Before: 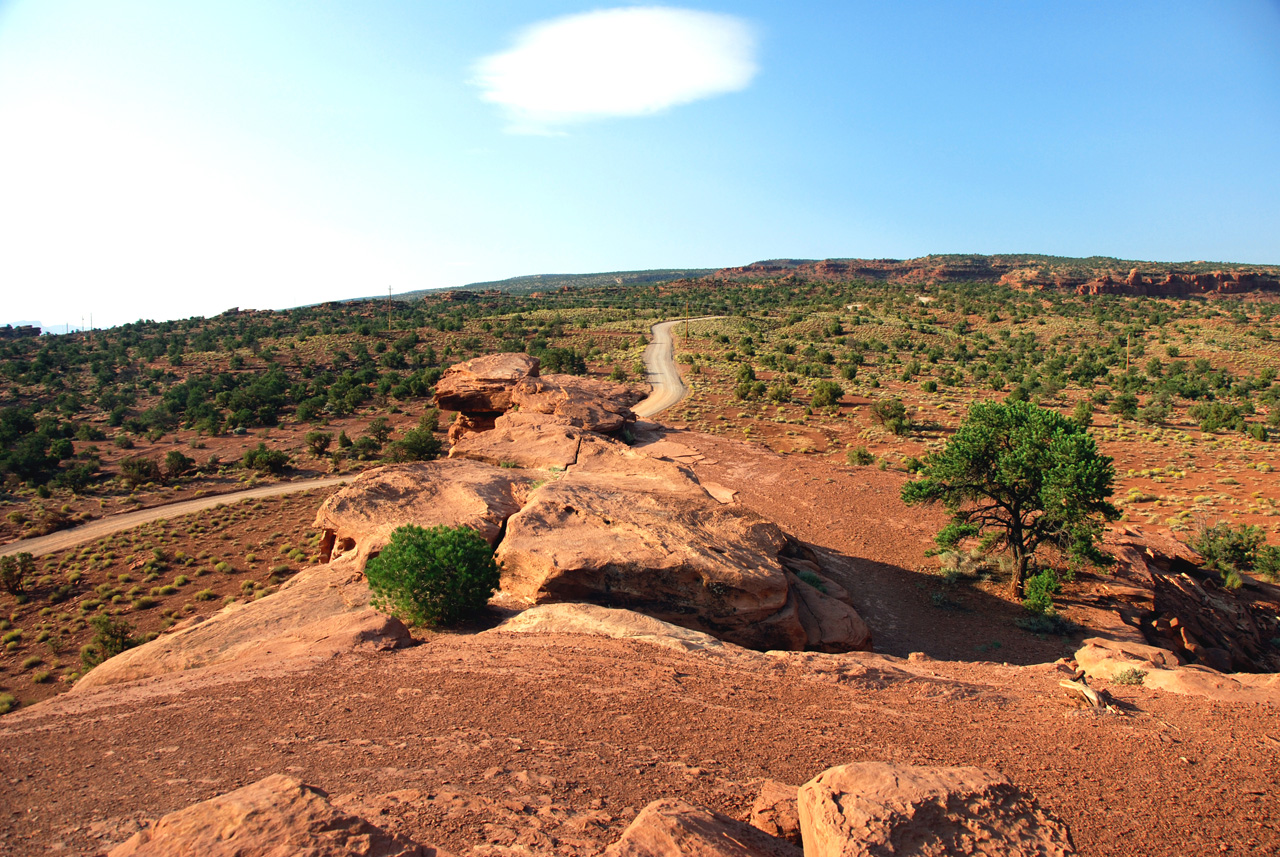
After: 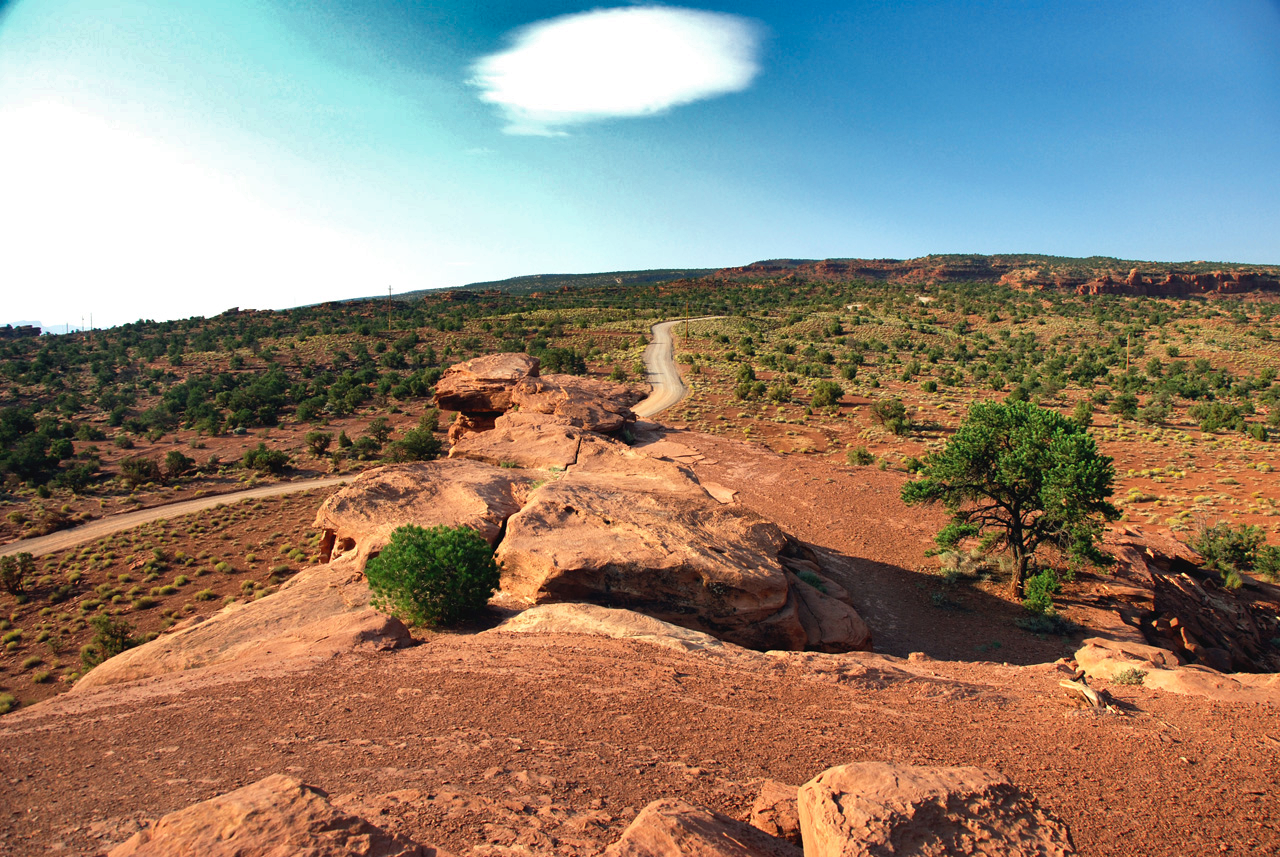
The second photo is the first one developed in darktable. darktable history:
shadows and highlights: shadows 20.94, highlights -81.48, soften with gaussian
